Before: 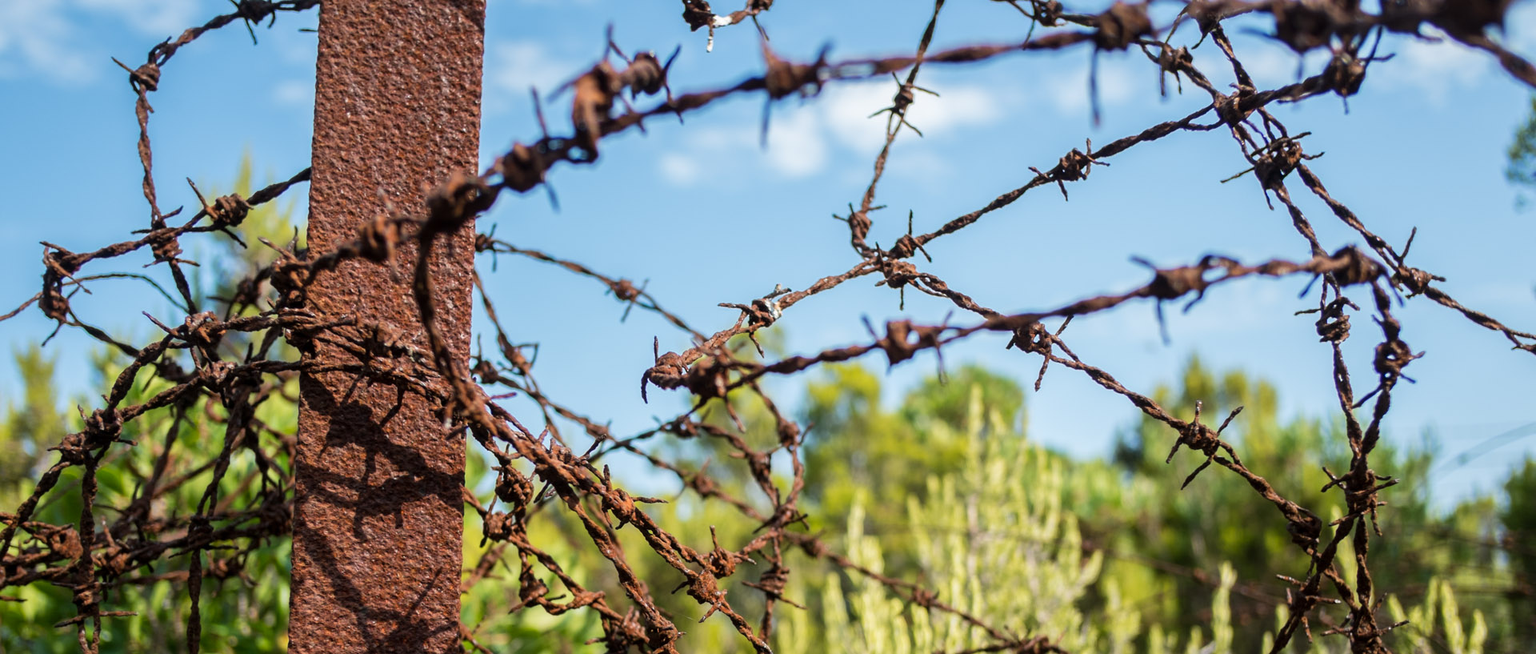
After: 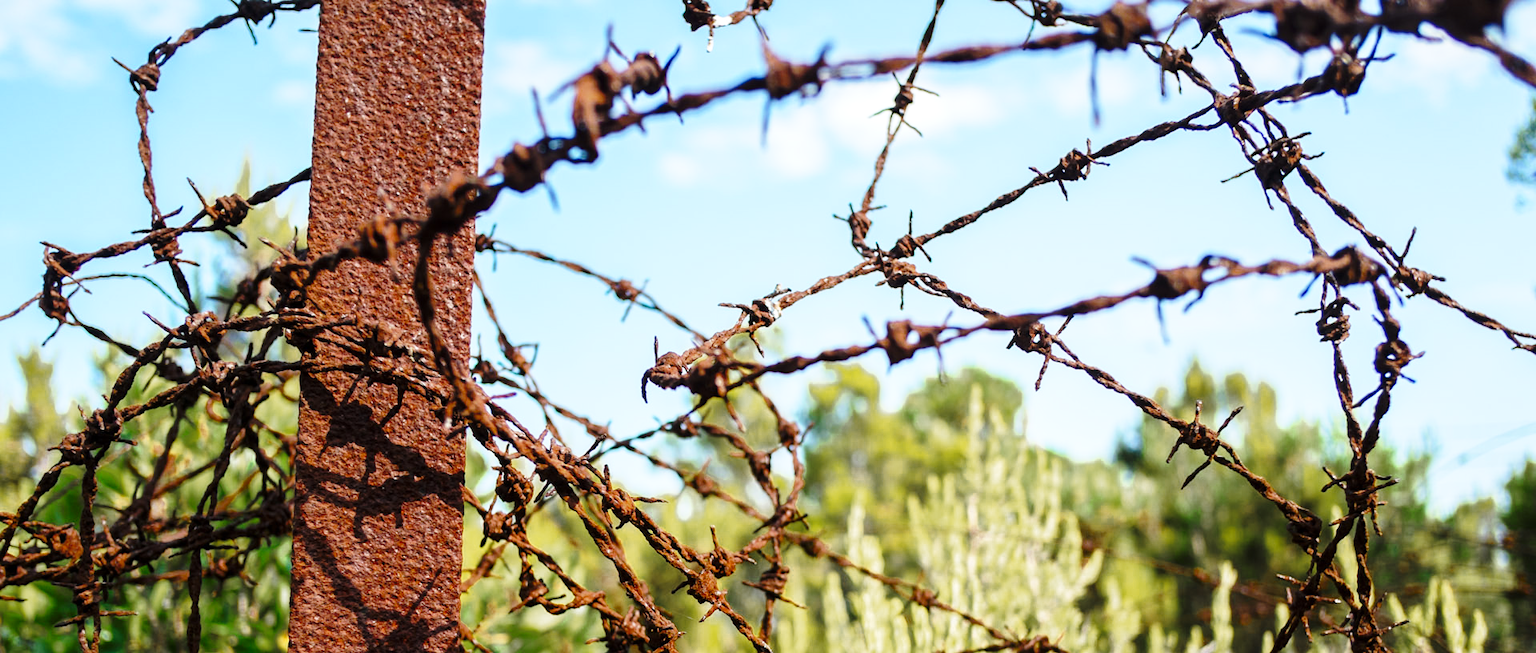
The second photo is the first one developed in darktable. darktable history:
shadows and highlights: shadows 13.66, white point adjustment 1.21, highlights -1.5, soften with gaussian
color zones: curves: ch0 [(0.11, 0.396) (0.195, 0.36) (0.25, 0.5) (0.303, 0.412) (0.357, 0.544) (0.75, 0.5) (0.967, 0.328)]; ch1 [(0, 0.468) (0.112, 0.512) (0.202, 0.6) (0.25, 0.5) (0.307, 0.352) (0.357, 0.544) (0.75, 0.5) (0.963, 0.524)]
base curve: curves: ch0 [(0, 0) (0.028, 0.03) (0.121, 0.232) (0.46, 0.748) (0.859, 0.968) (1, 1)], preserve colors none
